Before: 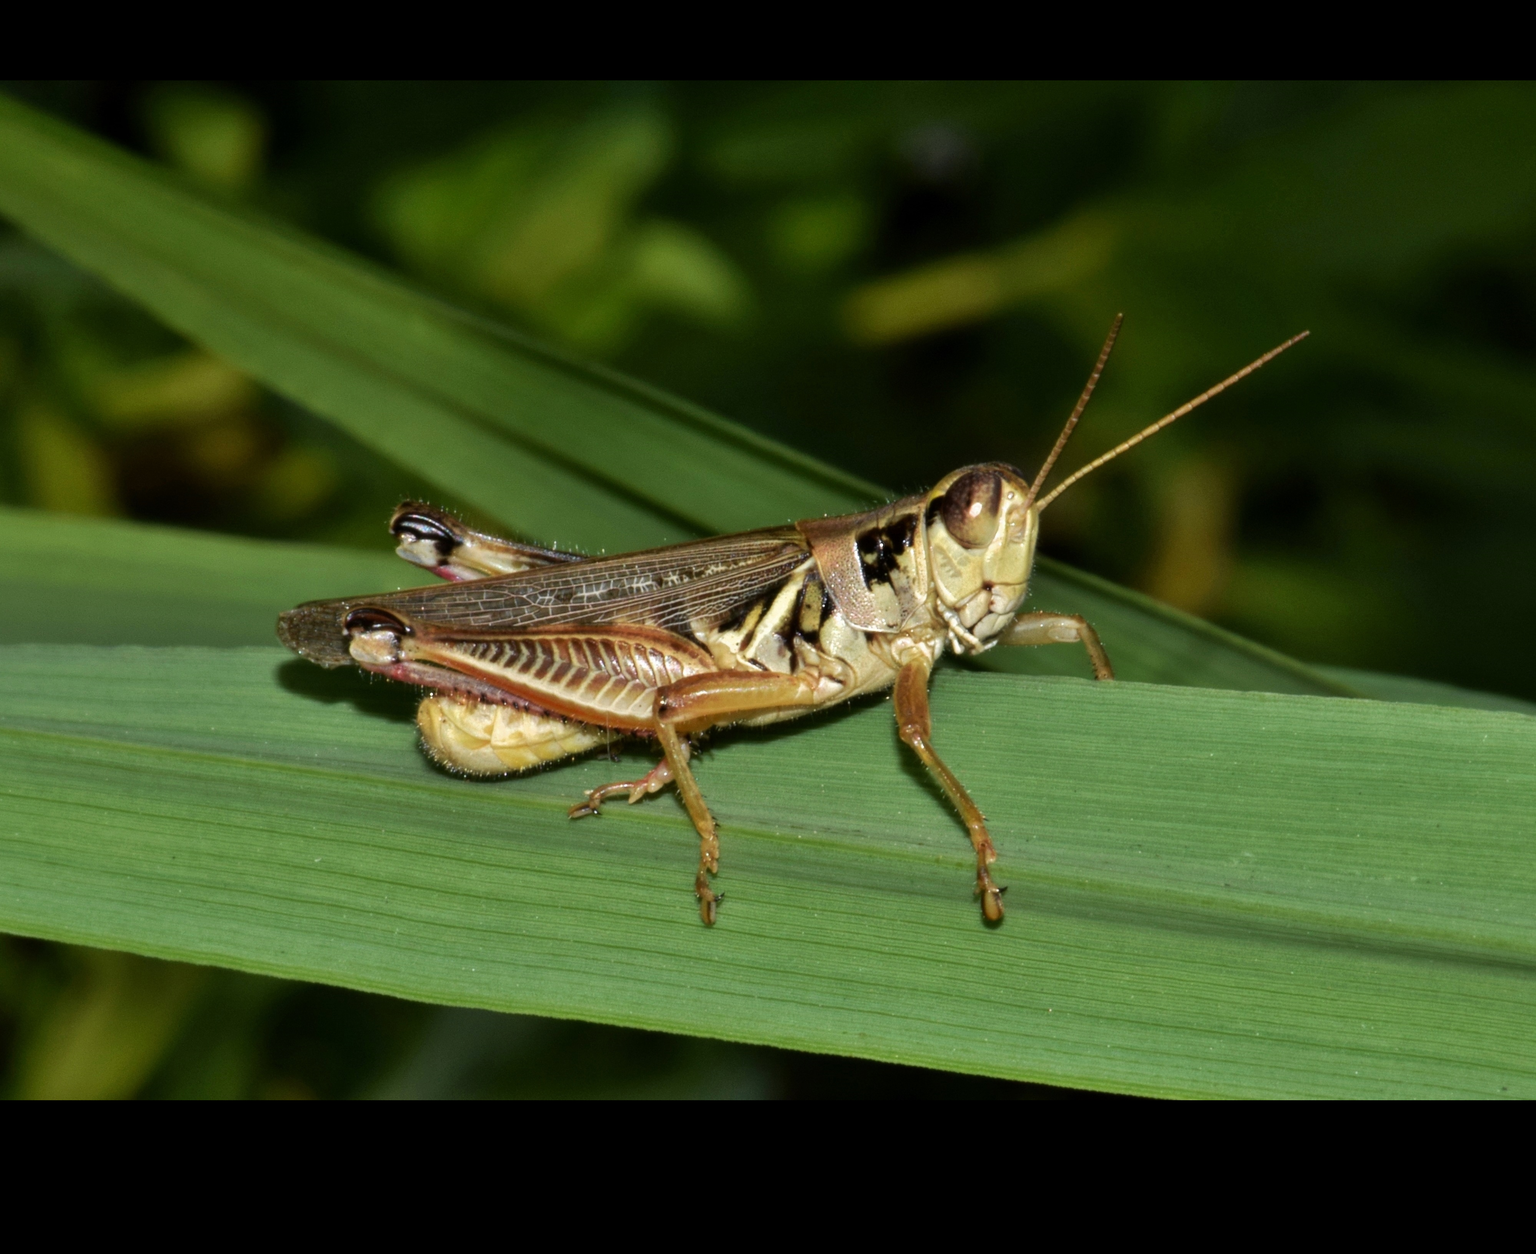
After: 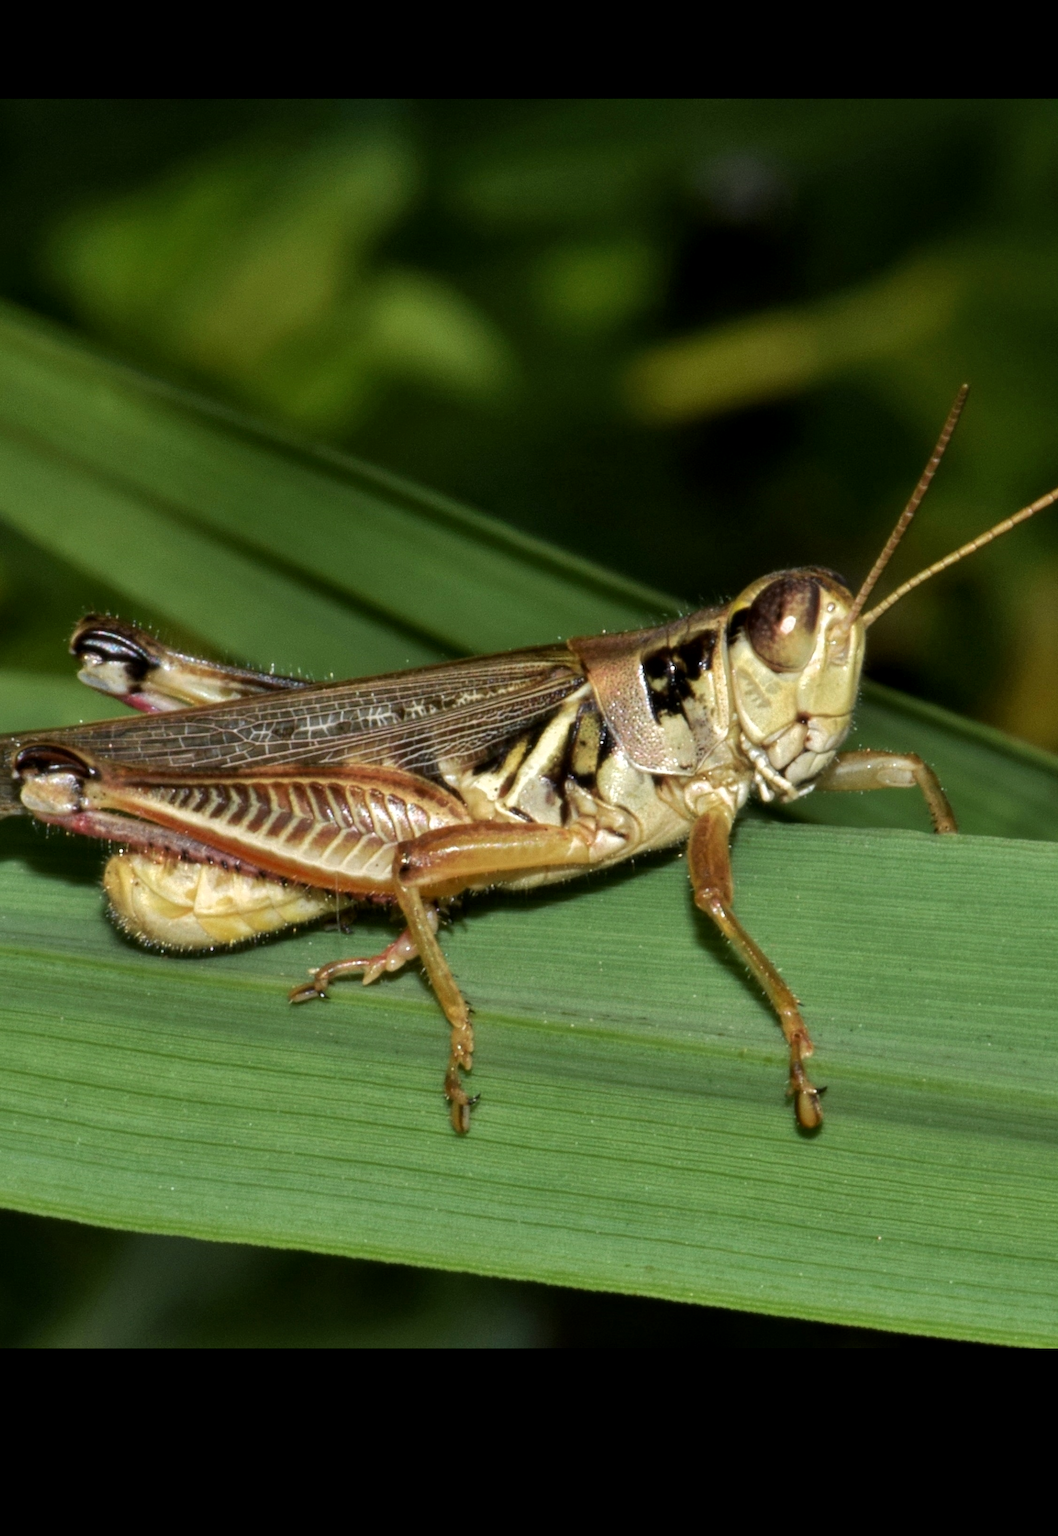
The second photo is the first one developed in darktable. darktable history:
crop: left 21.674%, right 22.086%
local contrast: highlights 100%, shadows 100%, detail 120%, midtone range 0.2
